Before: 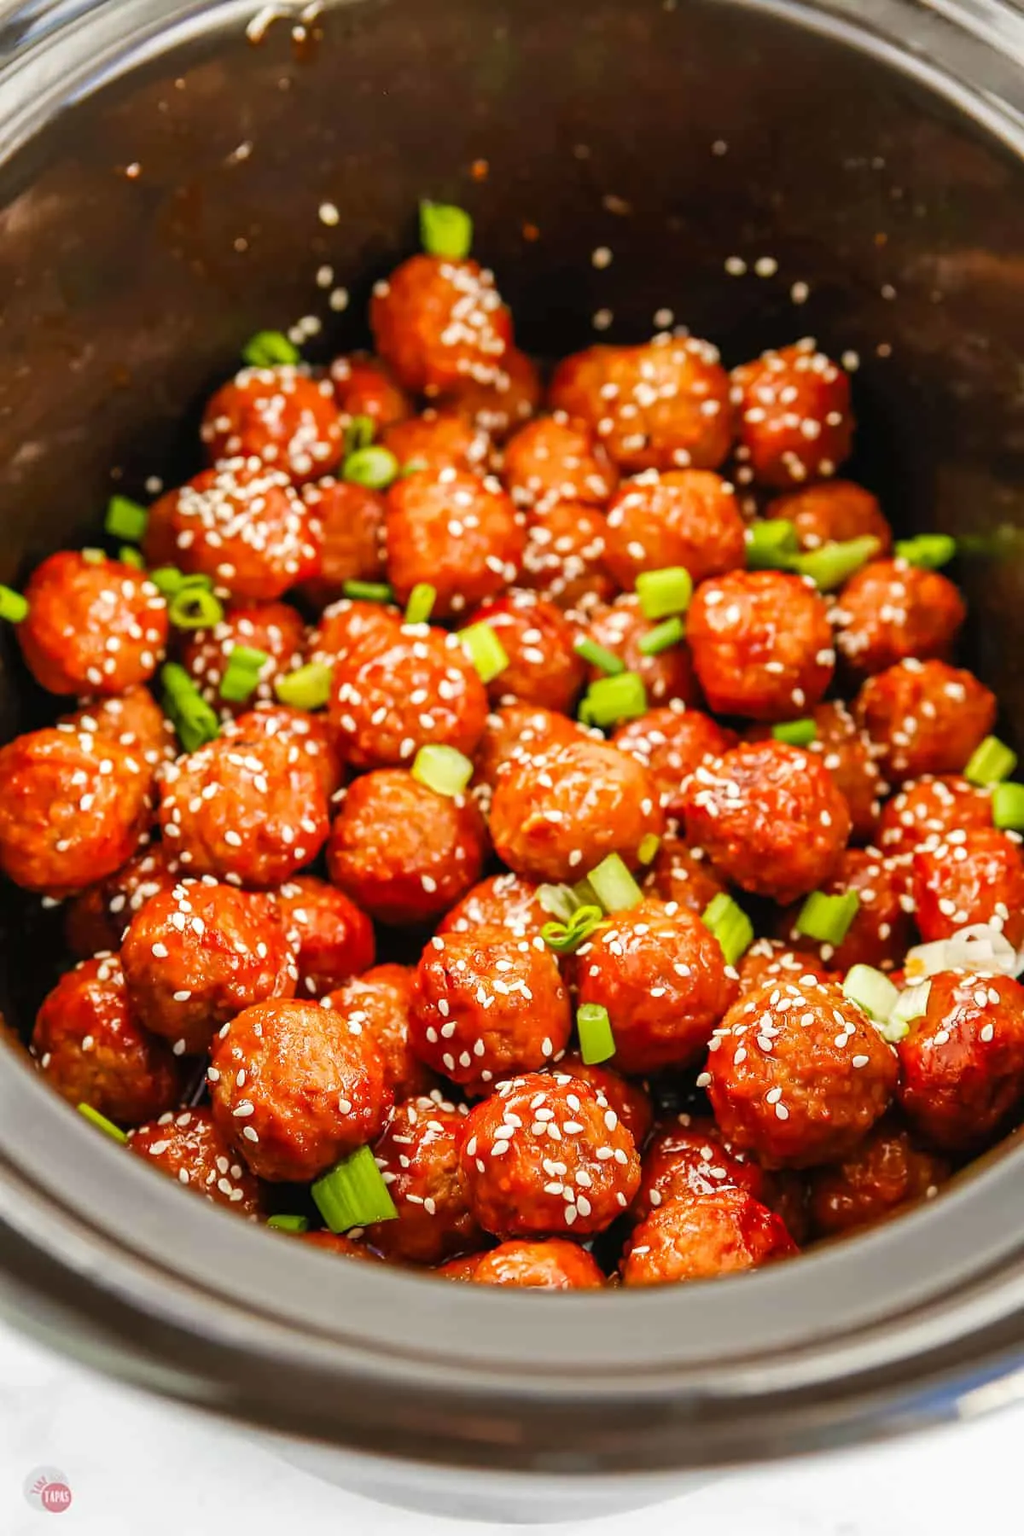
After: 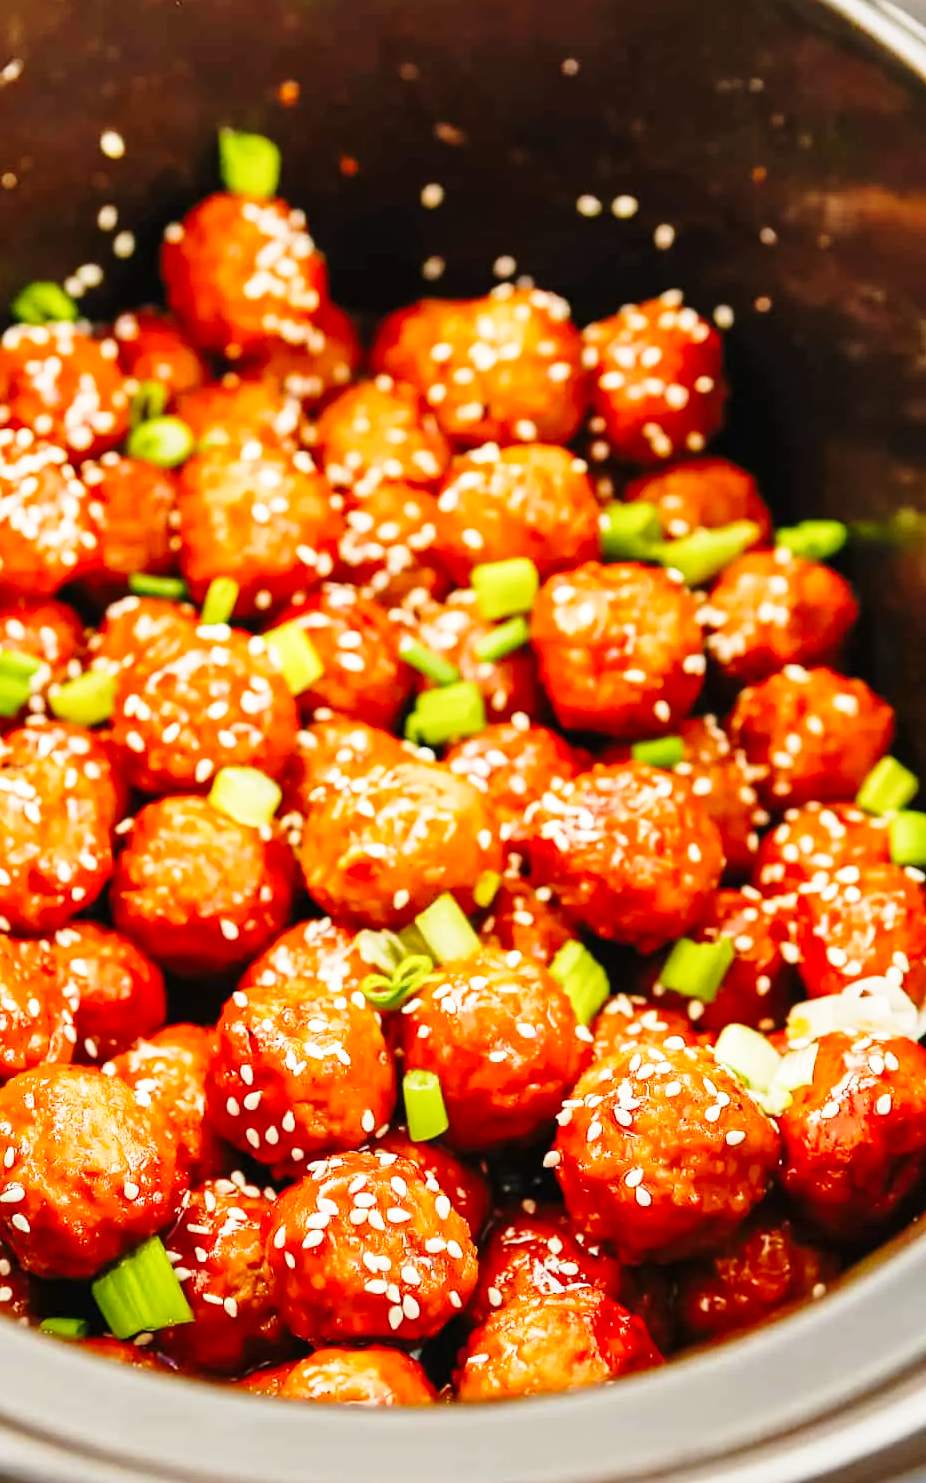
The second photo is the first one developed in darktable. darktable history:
crop: left 22.774%, top 5.914%, bottom 11.649%
base curve: curves: ch0 [(0, 0) (0.028, 0.03) (0.121, 0.232) (0.46, 0.748) (0.859, 0.968) (1, 1)], preserve colors none
exposure: compensate highlight preservation false
shadows and highlights: radius 124.74, shadows 30.48, highlights -30.86, low approximation 0.01, soften with gaussian
